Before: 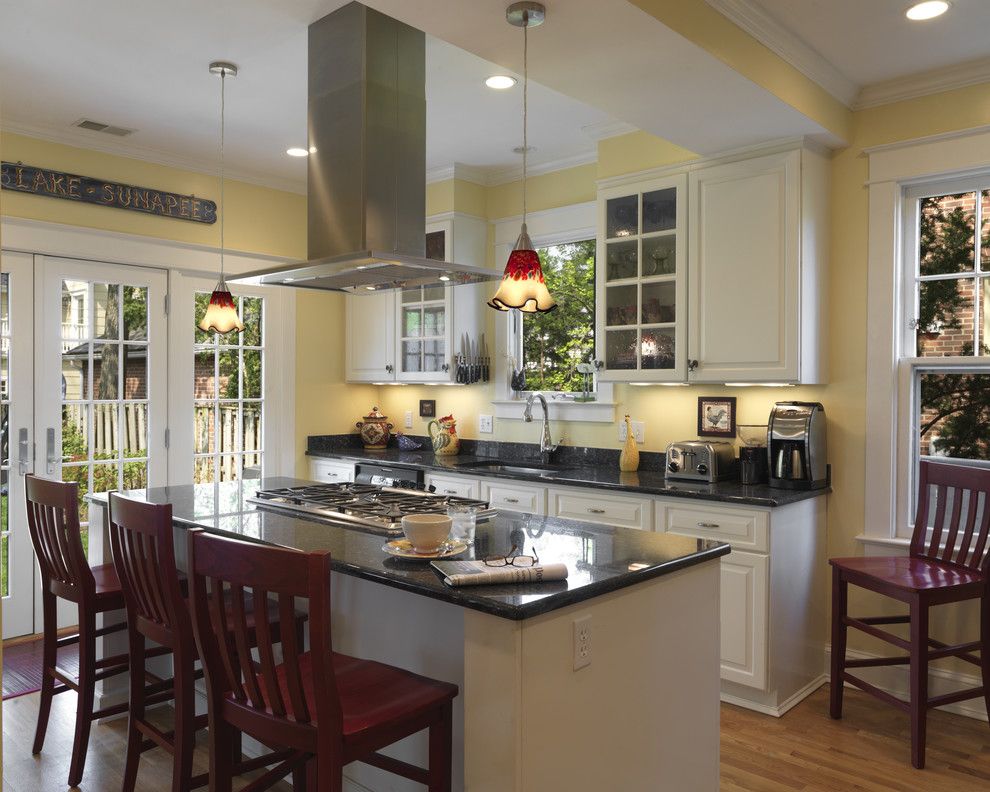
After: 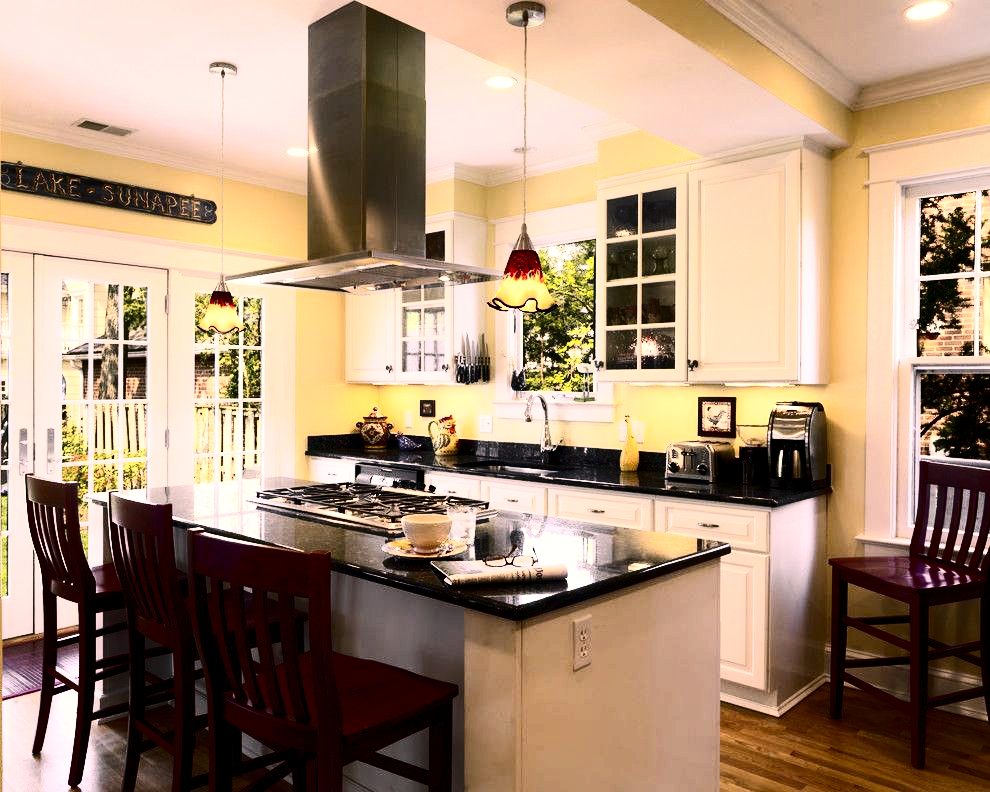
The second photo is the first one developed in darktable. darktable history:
contrast brightness saturation: contrast 0.508, saturation -0.088
color balance rgb: highlights gain › chroma 4.422%, highlights gain › hue 33.23°, global offset › luminance -0.501%, perceptual saturation grading › global saturation 29.98%
tone equalizer: -8 EV -0.779 EV, -7 EV -0.713 EV, -6 EV -0.584 EV, -5 EV -0.374 EV, -3 EV 0.376 EV, -2 EV 0.6 EV, -1 EV 0.694 EV, +0 EV 0.75 EV, mask exposure compensation -0.5 EV
local contrast: mode bilateral grid, contrast 19, coarseness 51, detail 120%, midtone range 0.2
